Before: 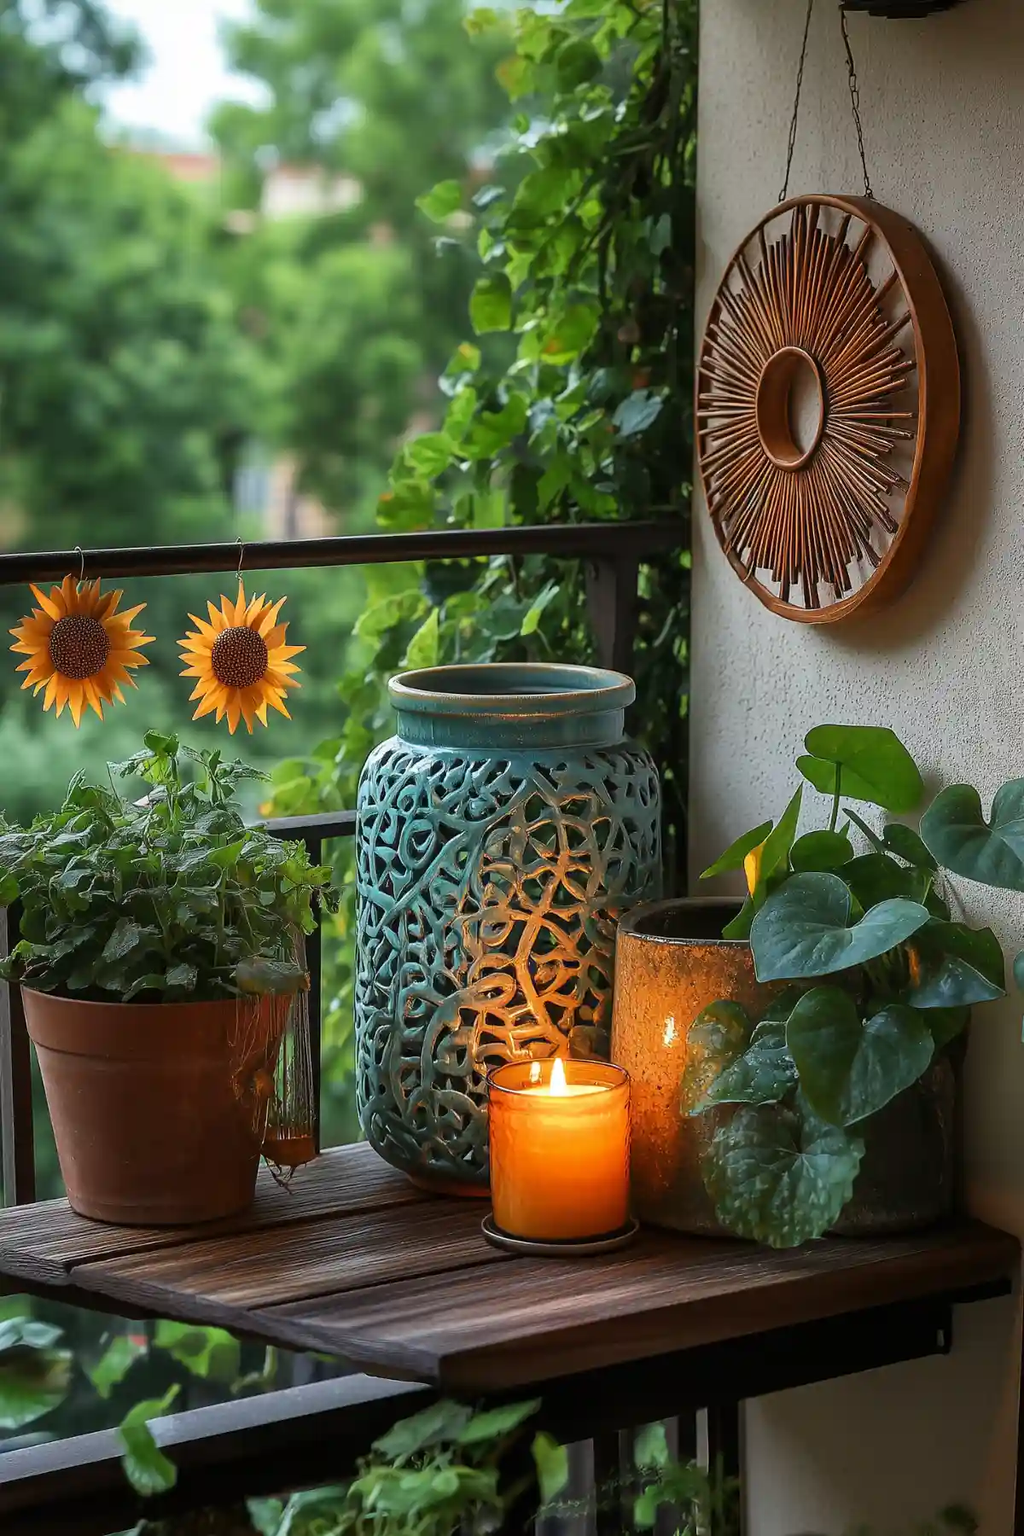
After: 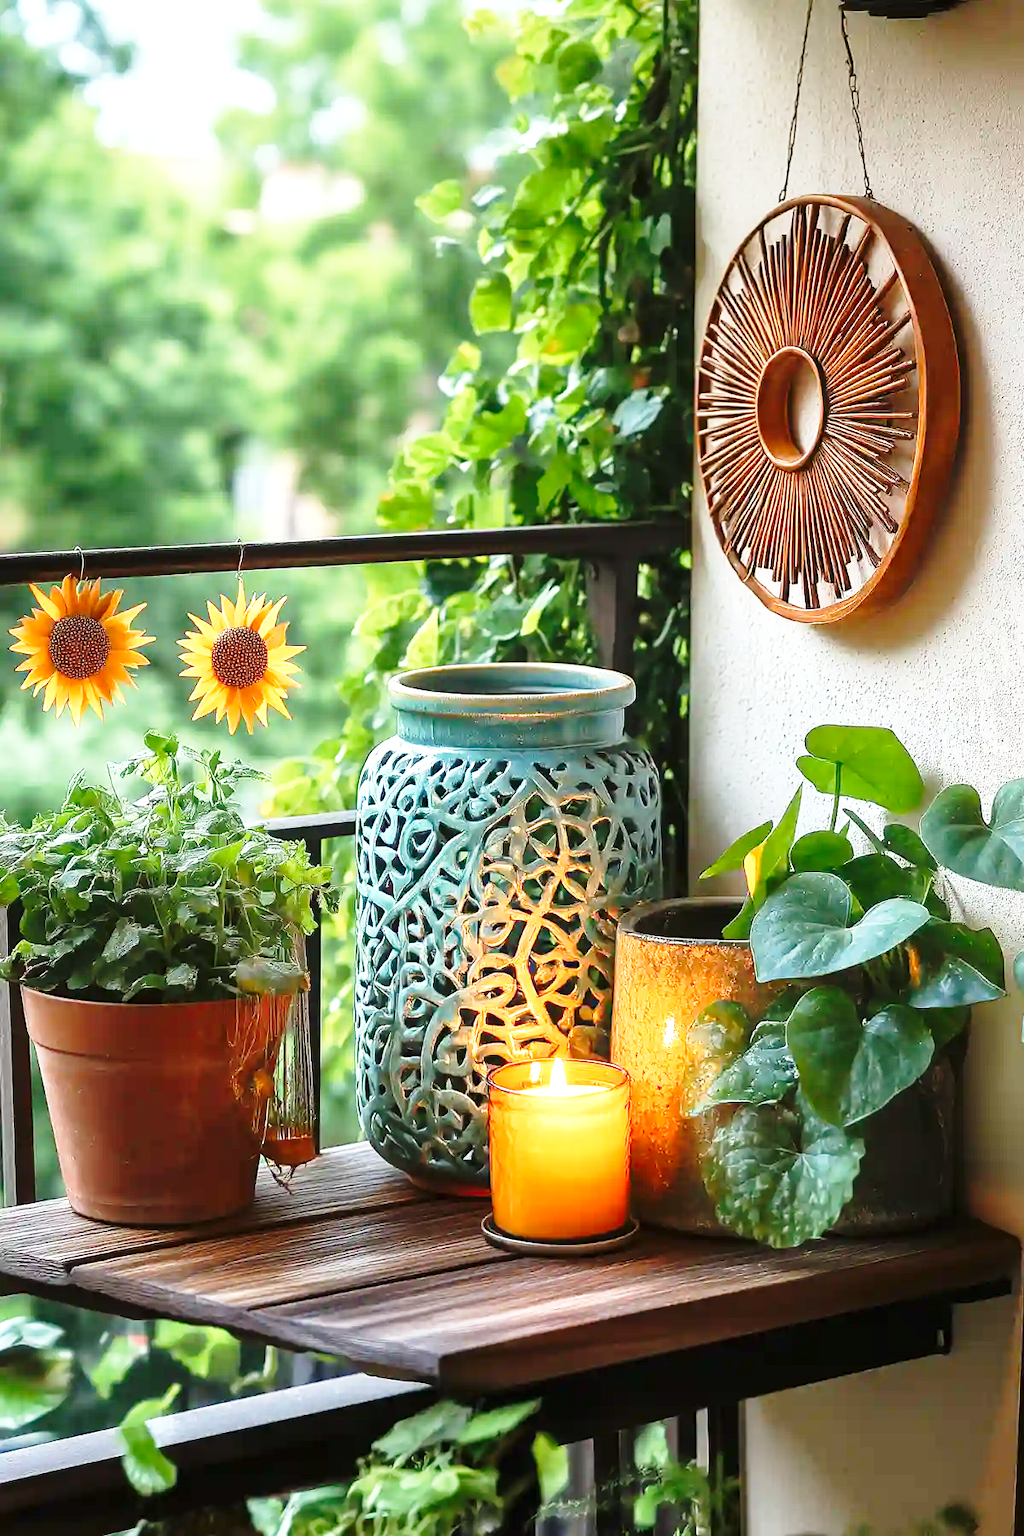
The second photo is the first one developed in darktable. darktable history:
base curve: curves: ch0 [(0, 0) (0.028, 0.03) (0.121, 0.232) (0.46, 0.748) (0.859, 0.968) (1, 1)], preserve colors none
exposure: black level correction 0, exposure 1 EV, compensate exposure bias true, compensate highlight preservation false
